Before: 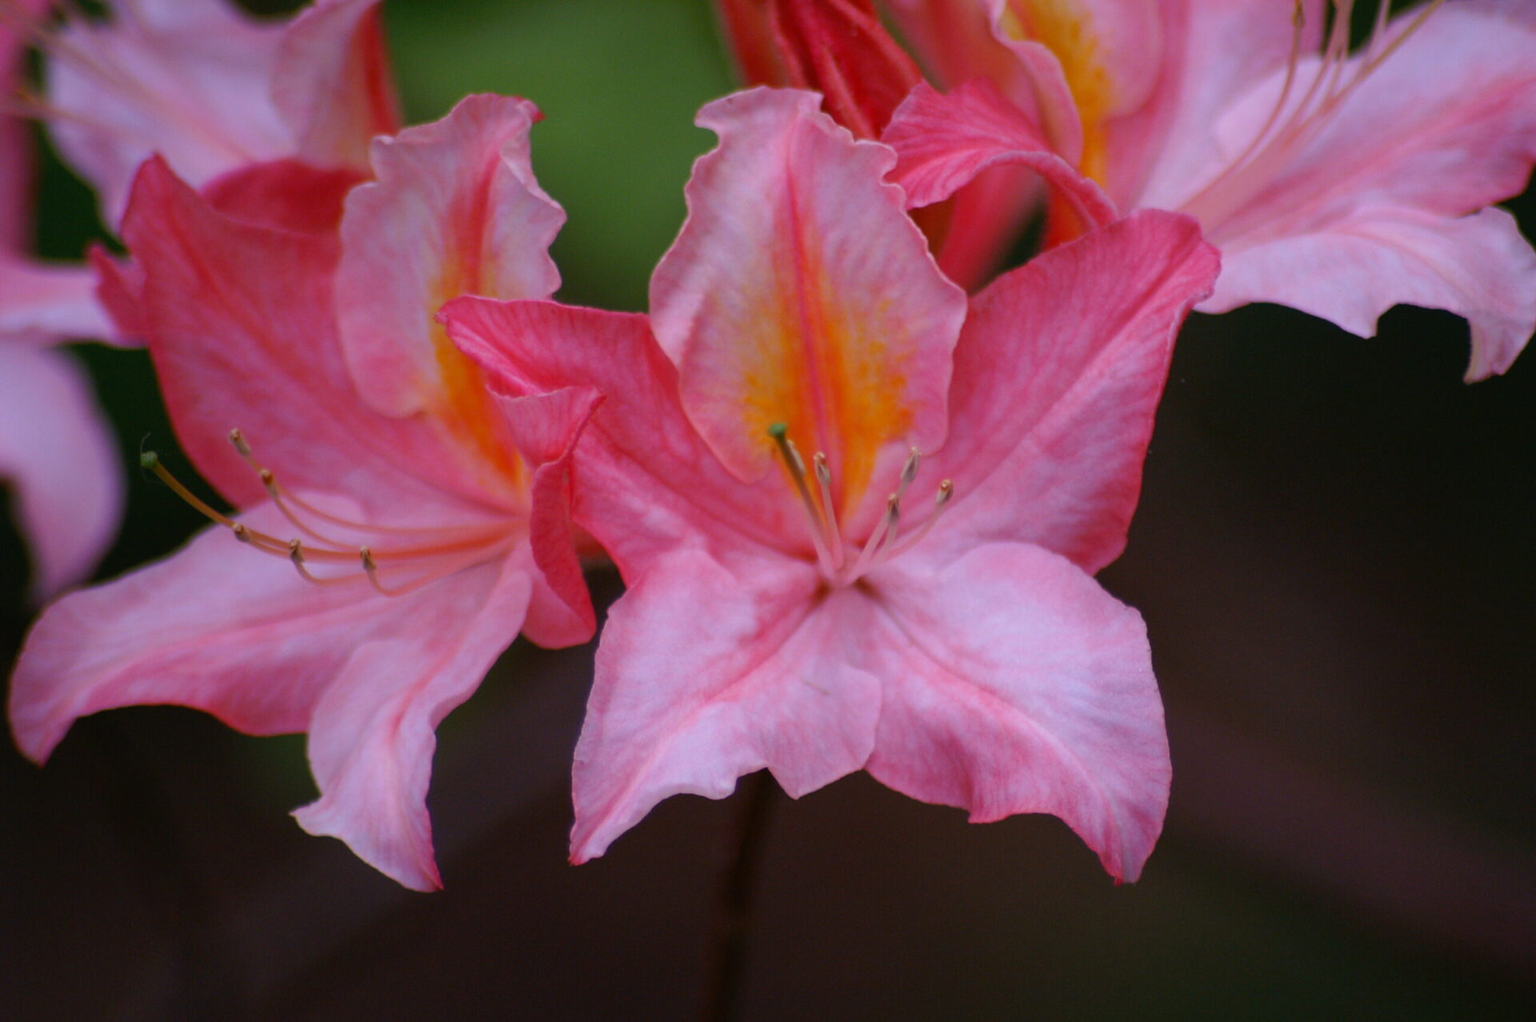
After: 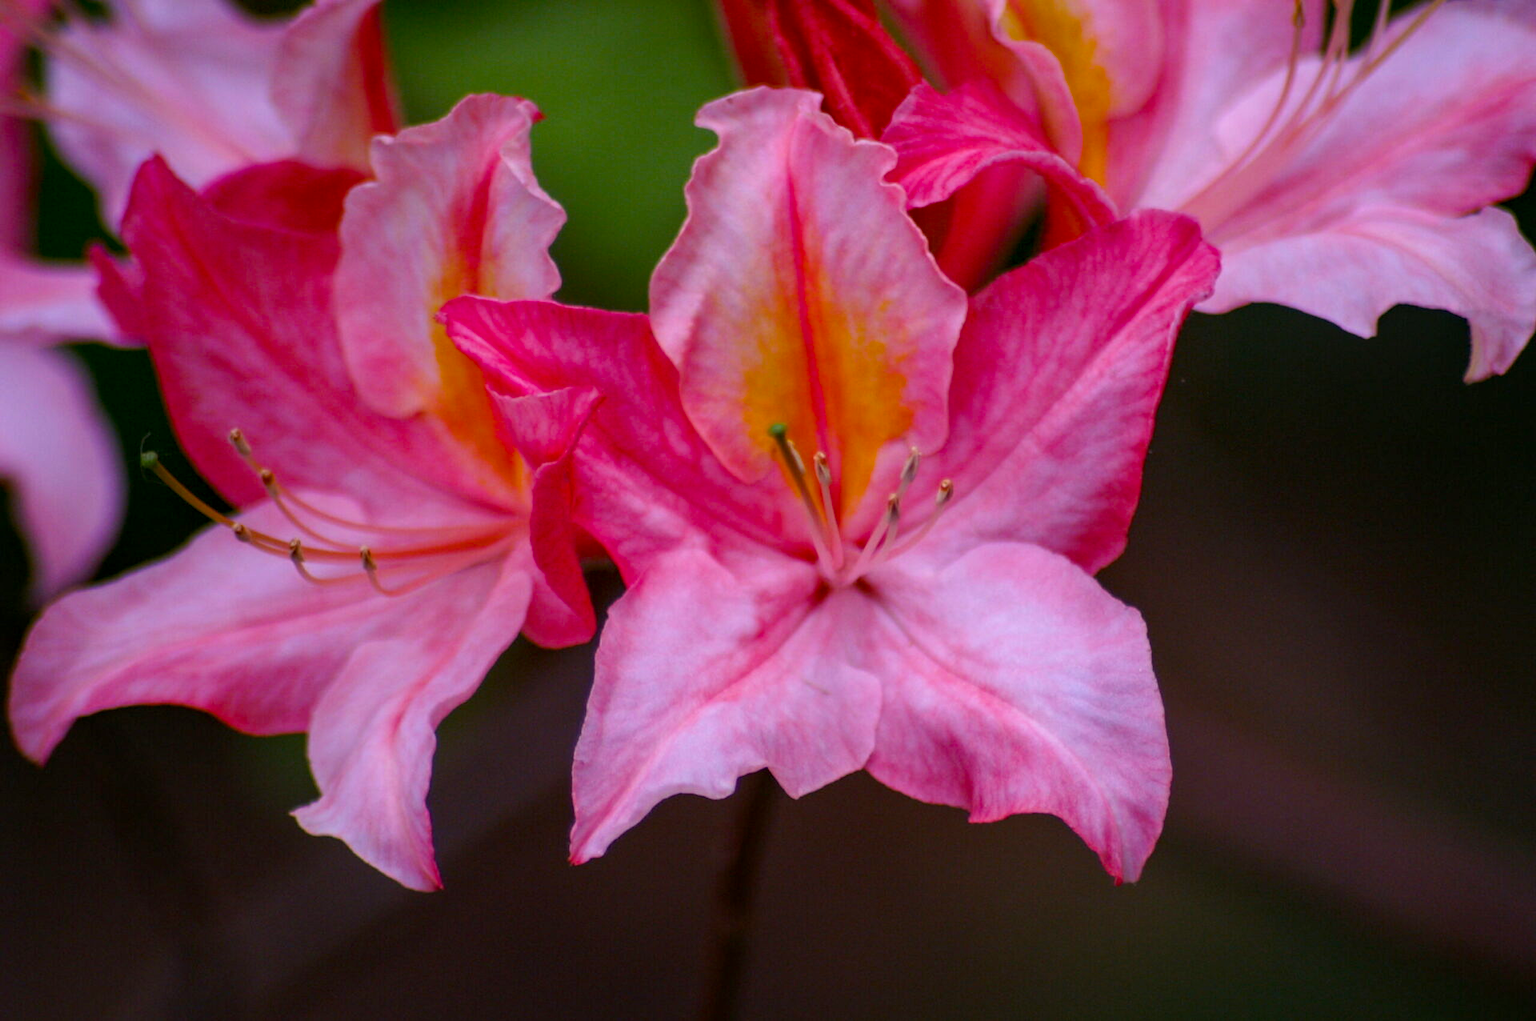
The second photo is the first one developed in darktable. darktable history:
color balance rgb: highlights gain › chroma 0.698%, highlights gain › hue 57.47°, perceptual saturation grading › global saturation 31.169%, global vibrance 9.946%
local contrast: detail 130%
